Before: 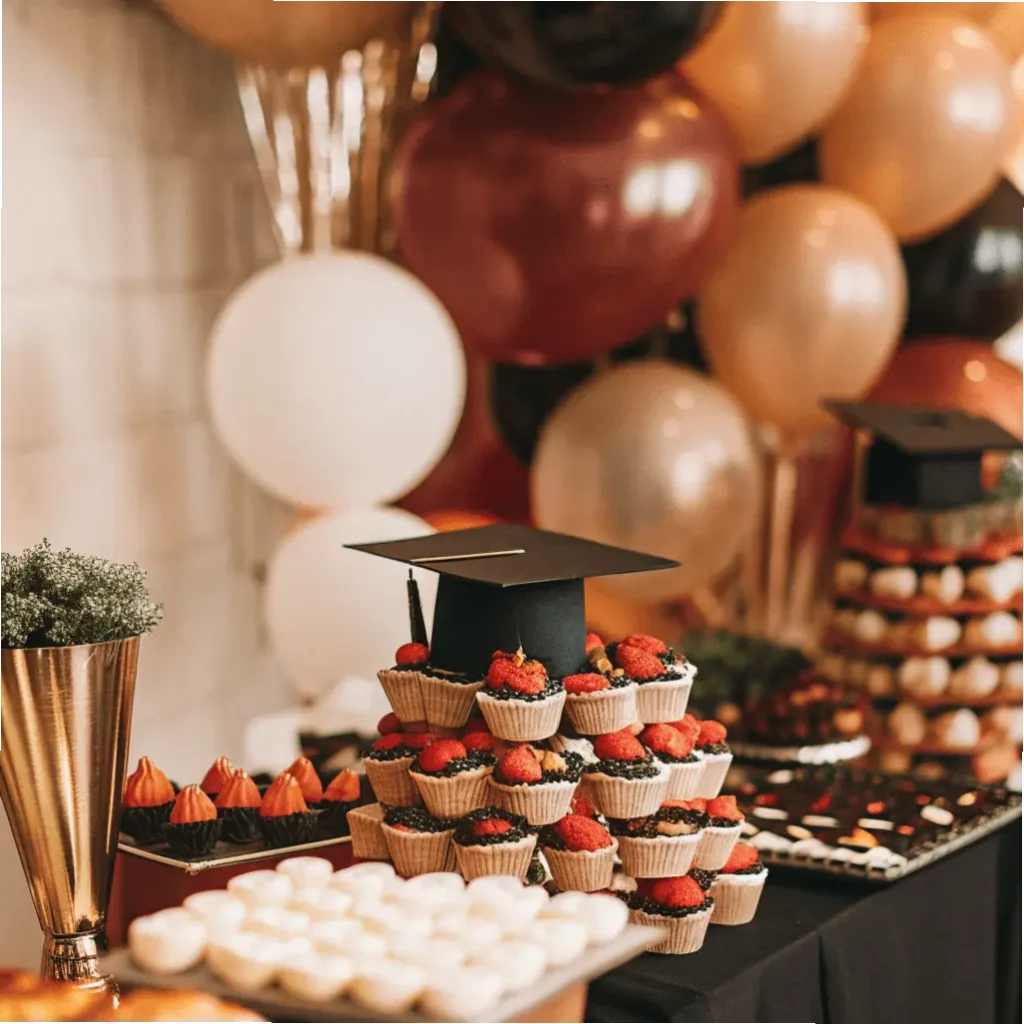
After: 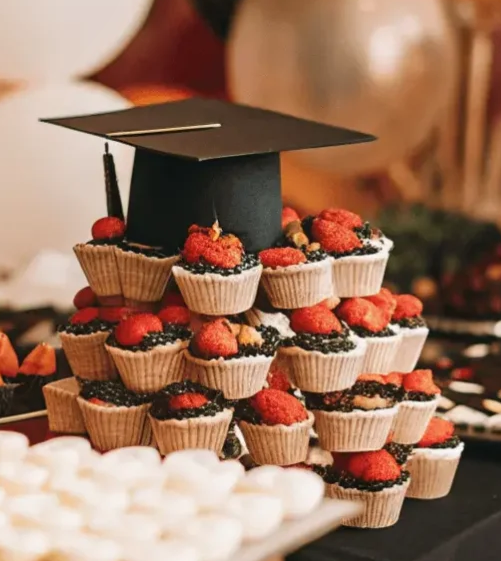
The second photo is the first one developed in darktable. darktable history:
crop: left 29.689%, top 41.683%, right 21.289%, bottom 3.514%
tone equalizer: on, module defaults
